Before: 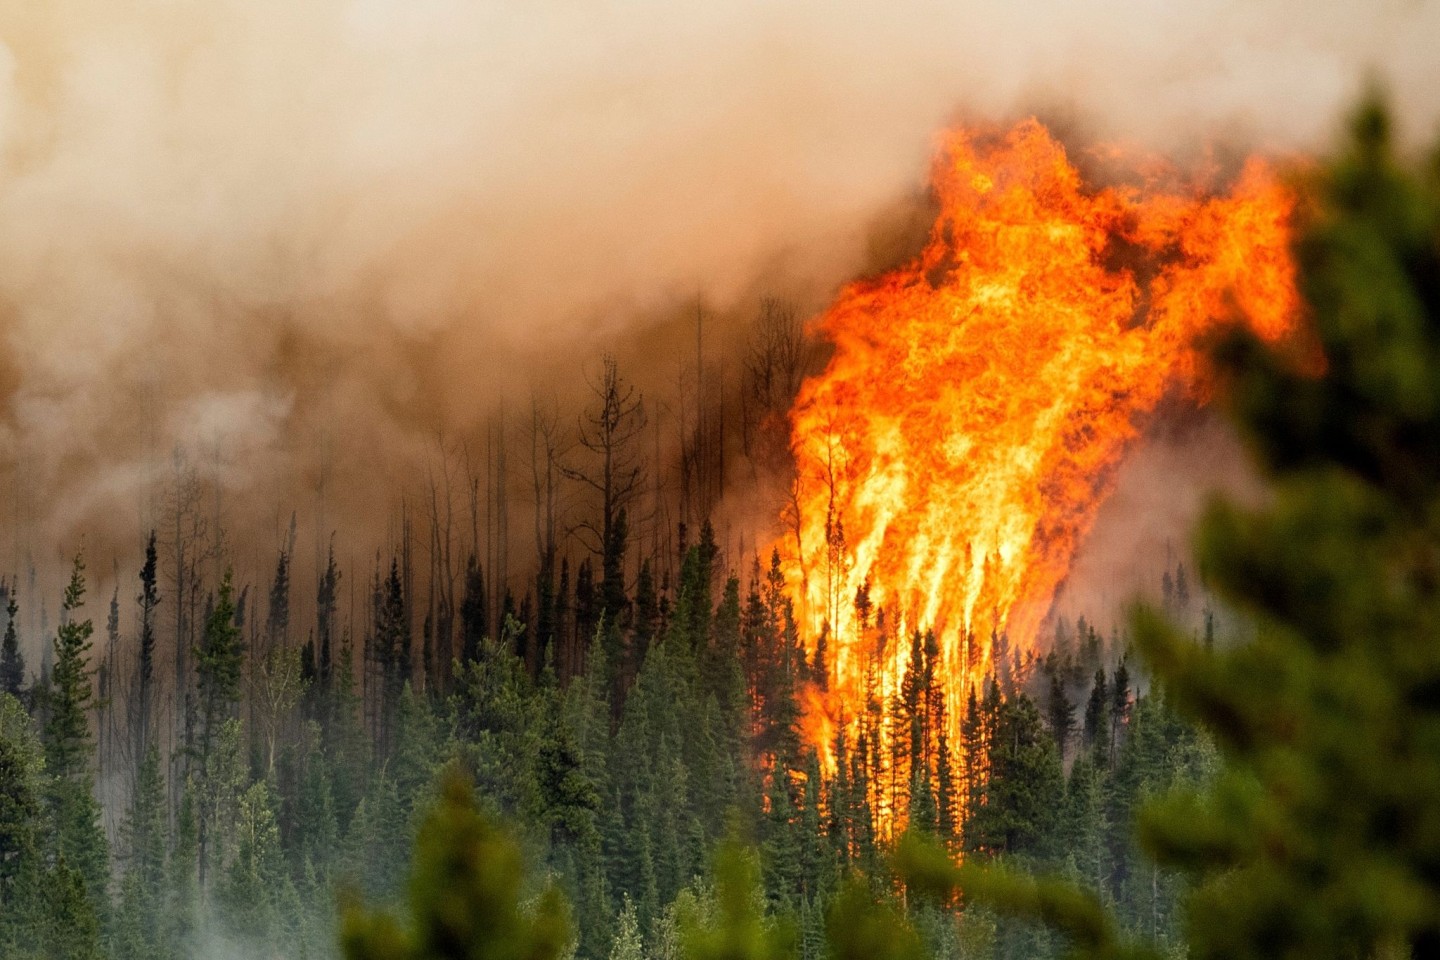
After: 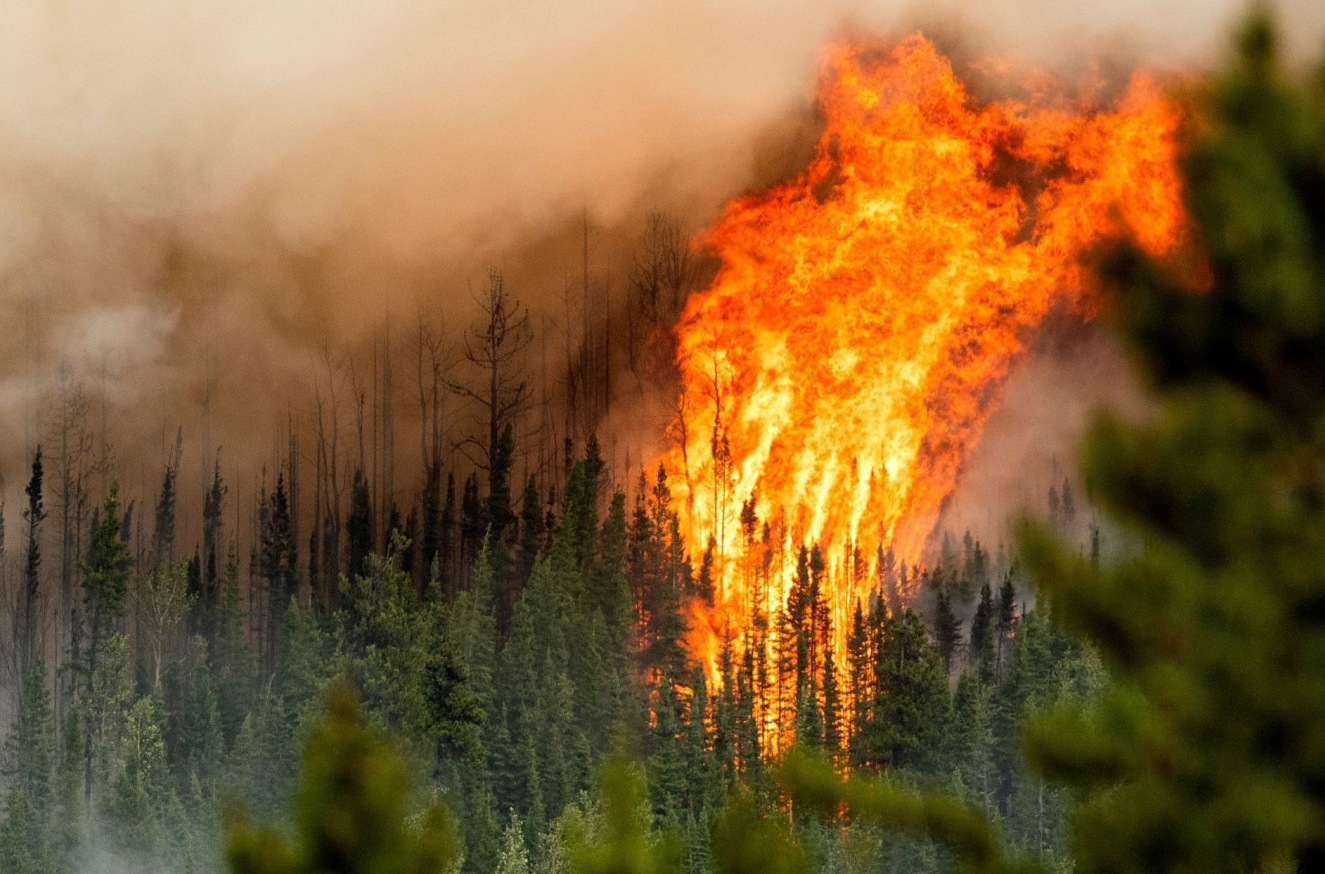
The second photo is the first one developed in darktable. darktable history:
crop and rotate: left 7.968%, top 8.949%
